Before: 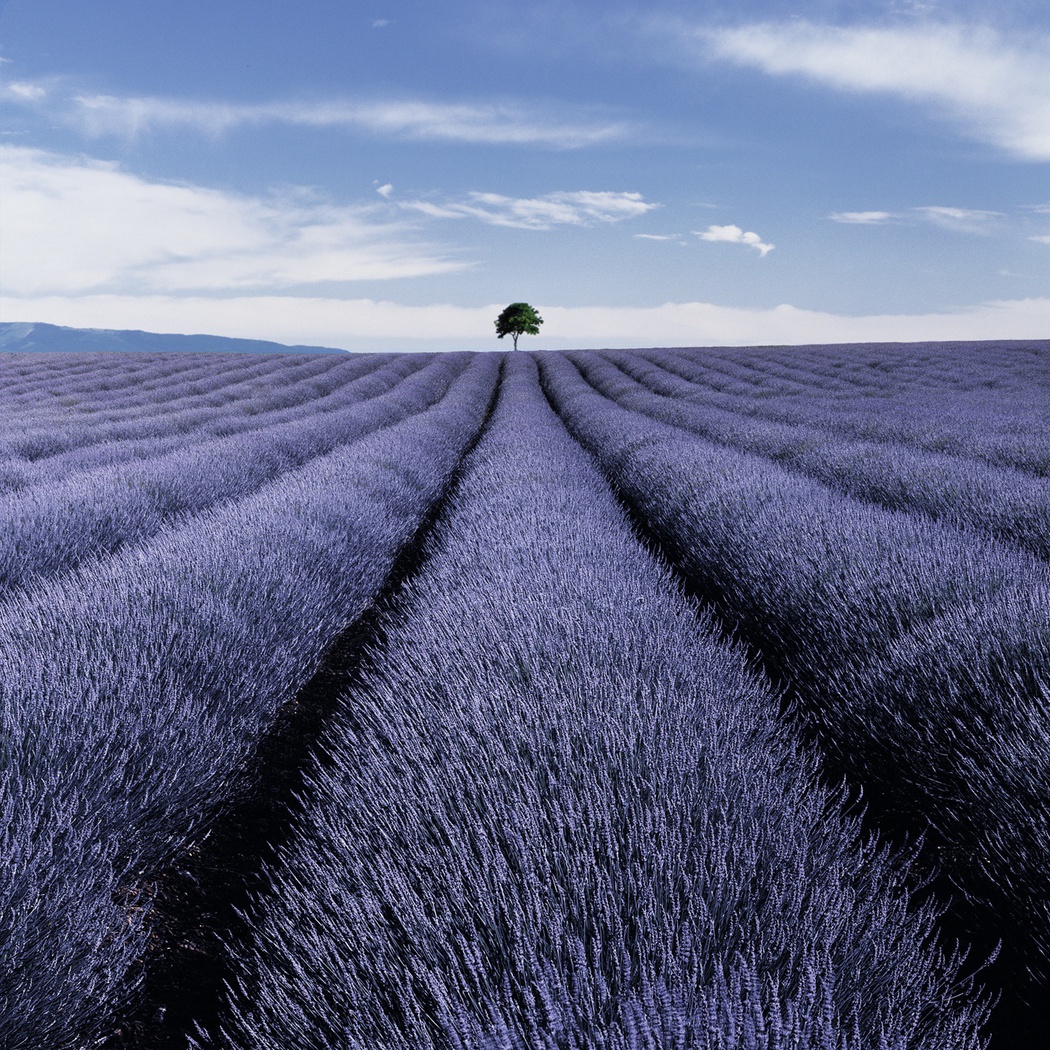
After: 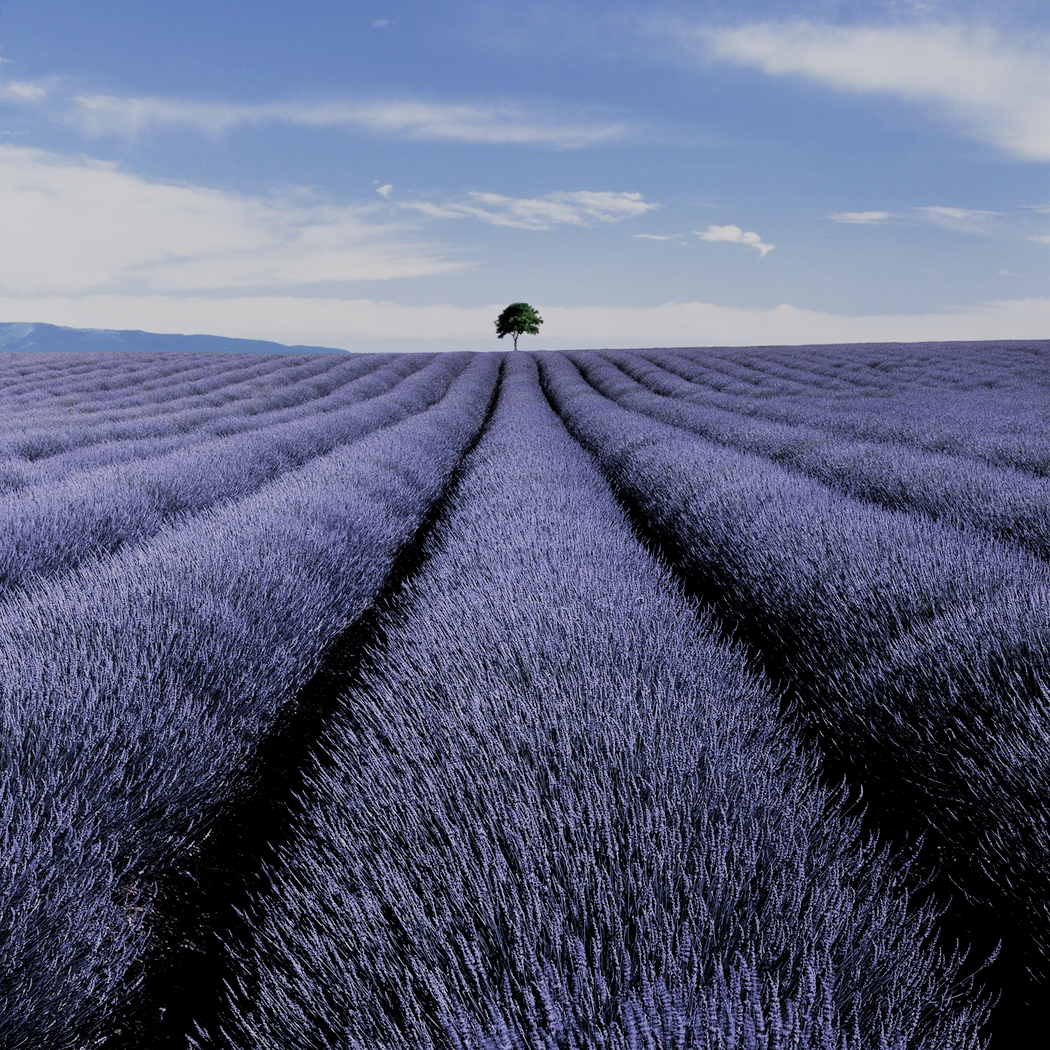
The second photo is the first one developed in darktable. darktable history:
filmic rgb: middle gray luminance 18.42%, black relative exposure -11.25 EV, white relative exposure 3.75 EV, threshold 6 EV, target black luminance 0%, hardness 5.87, latitude 57.4%, contrast 0.963, shadows ↔ highlights balance 49.98%, add noise in highlights 0, preserve chrominance luminance Y, color science v3 (2019), use custom middle-gray values true, iterations of high-quality reconstruction 0, contrast in highlights soft, enable highlight reconstruction true
